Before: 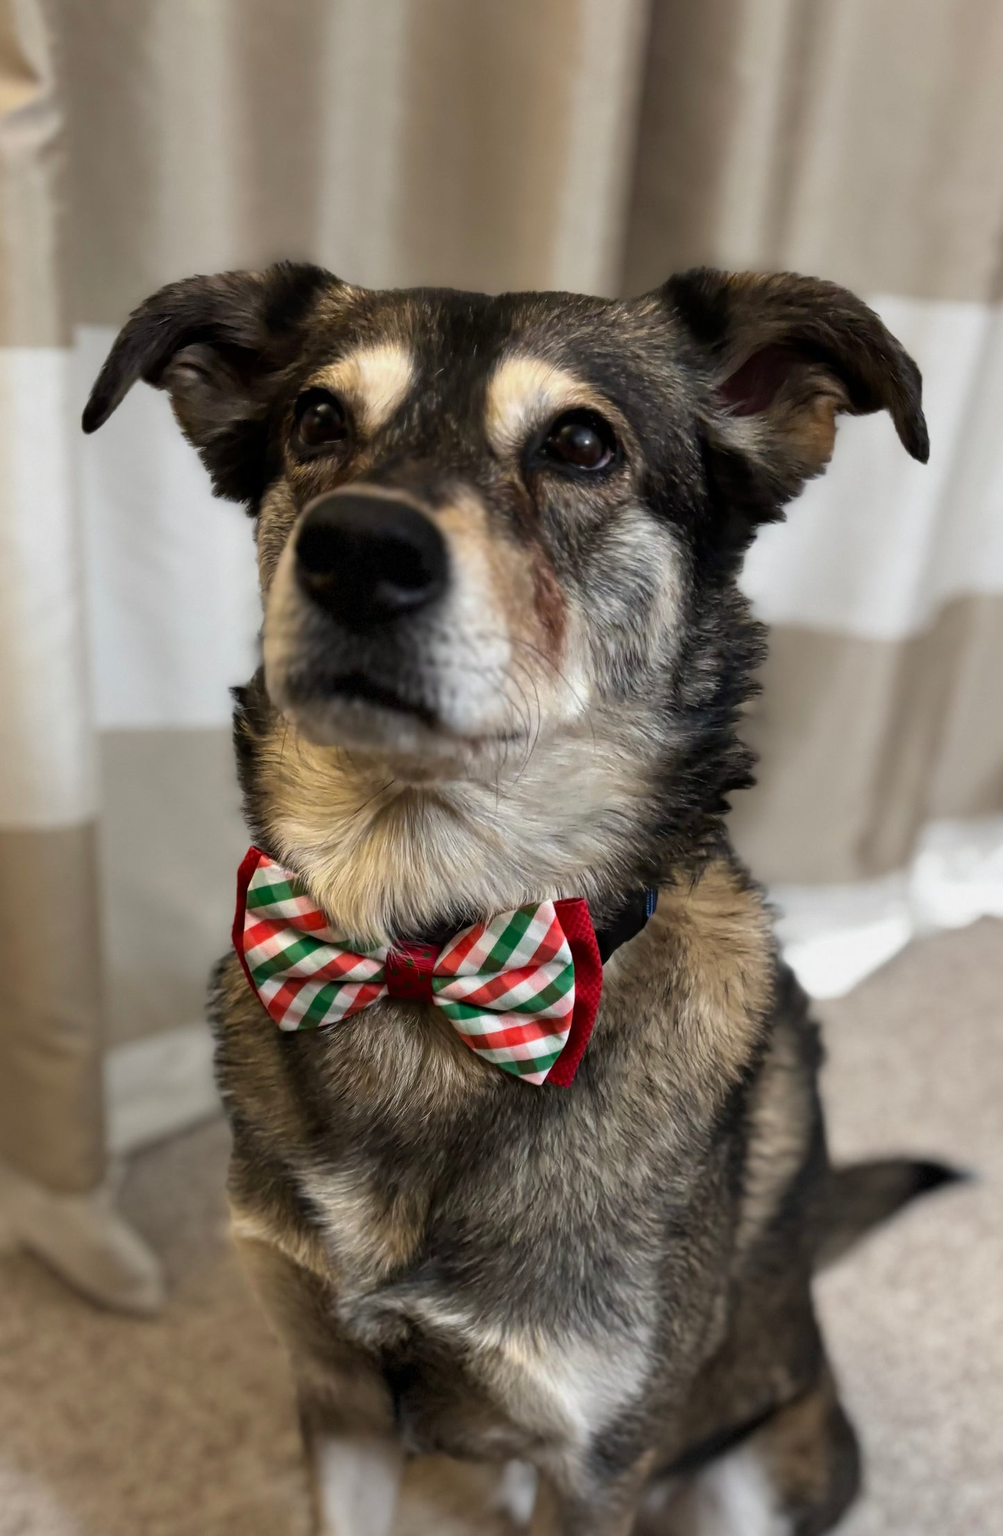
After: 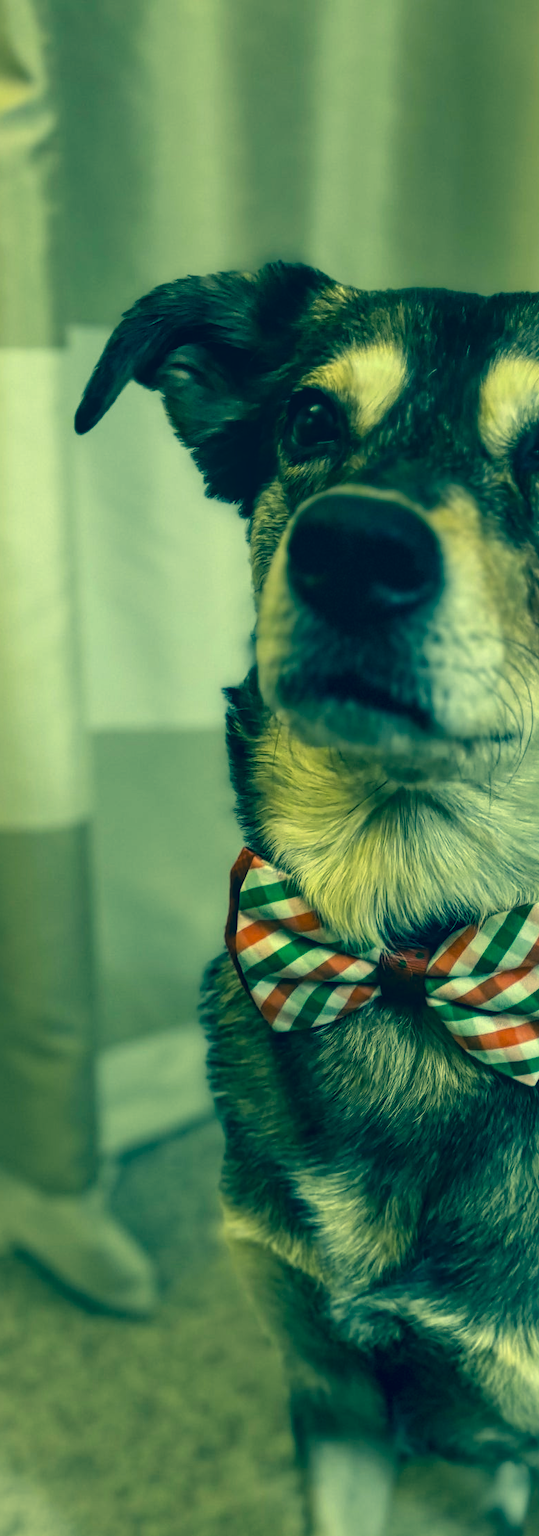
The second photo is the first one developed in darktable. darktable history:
local contrast: on, module defaults
crop: left 0.825%, right 45.443%, bottom 0.079%
tone equalizer: edges refinement/feathering 500, mask exposure compensation -1.57 EV, preserve details no
color correction: highlights a* -15.23, highlights b* 39.69, shadows a* -39.81, shadows b* -25.51
